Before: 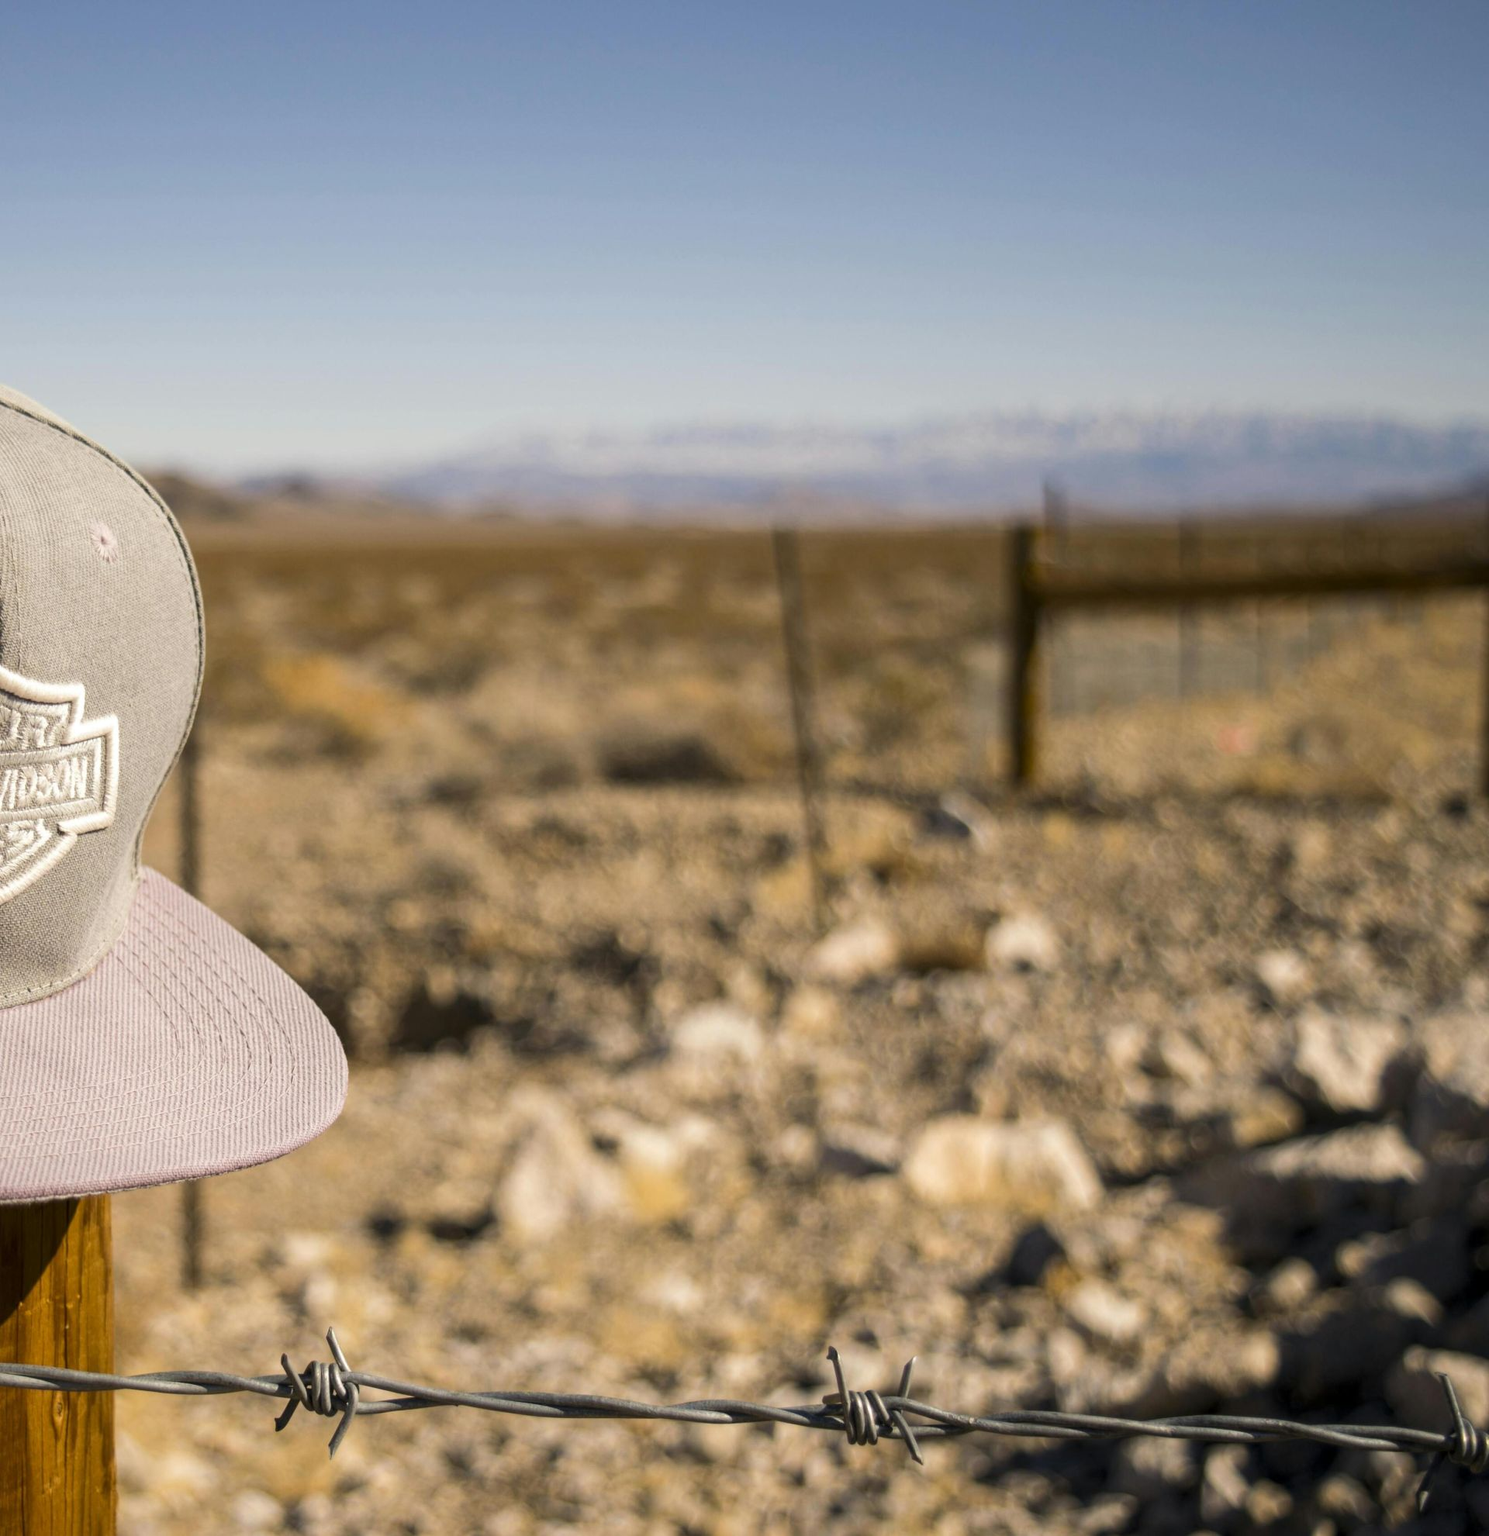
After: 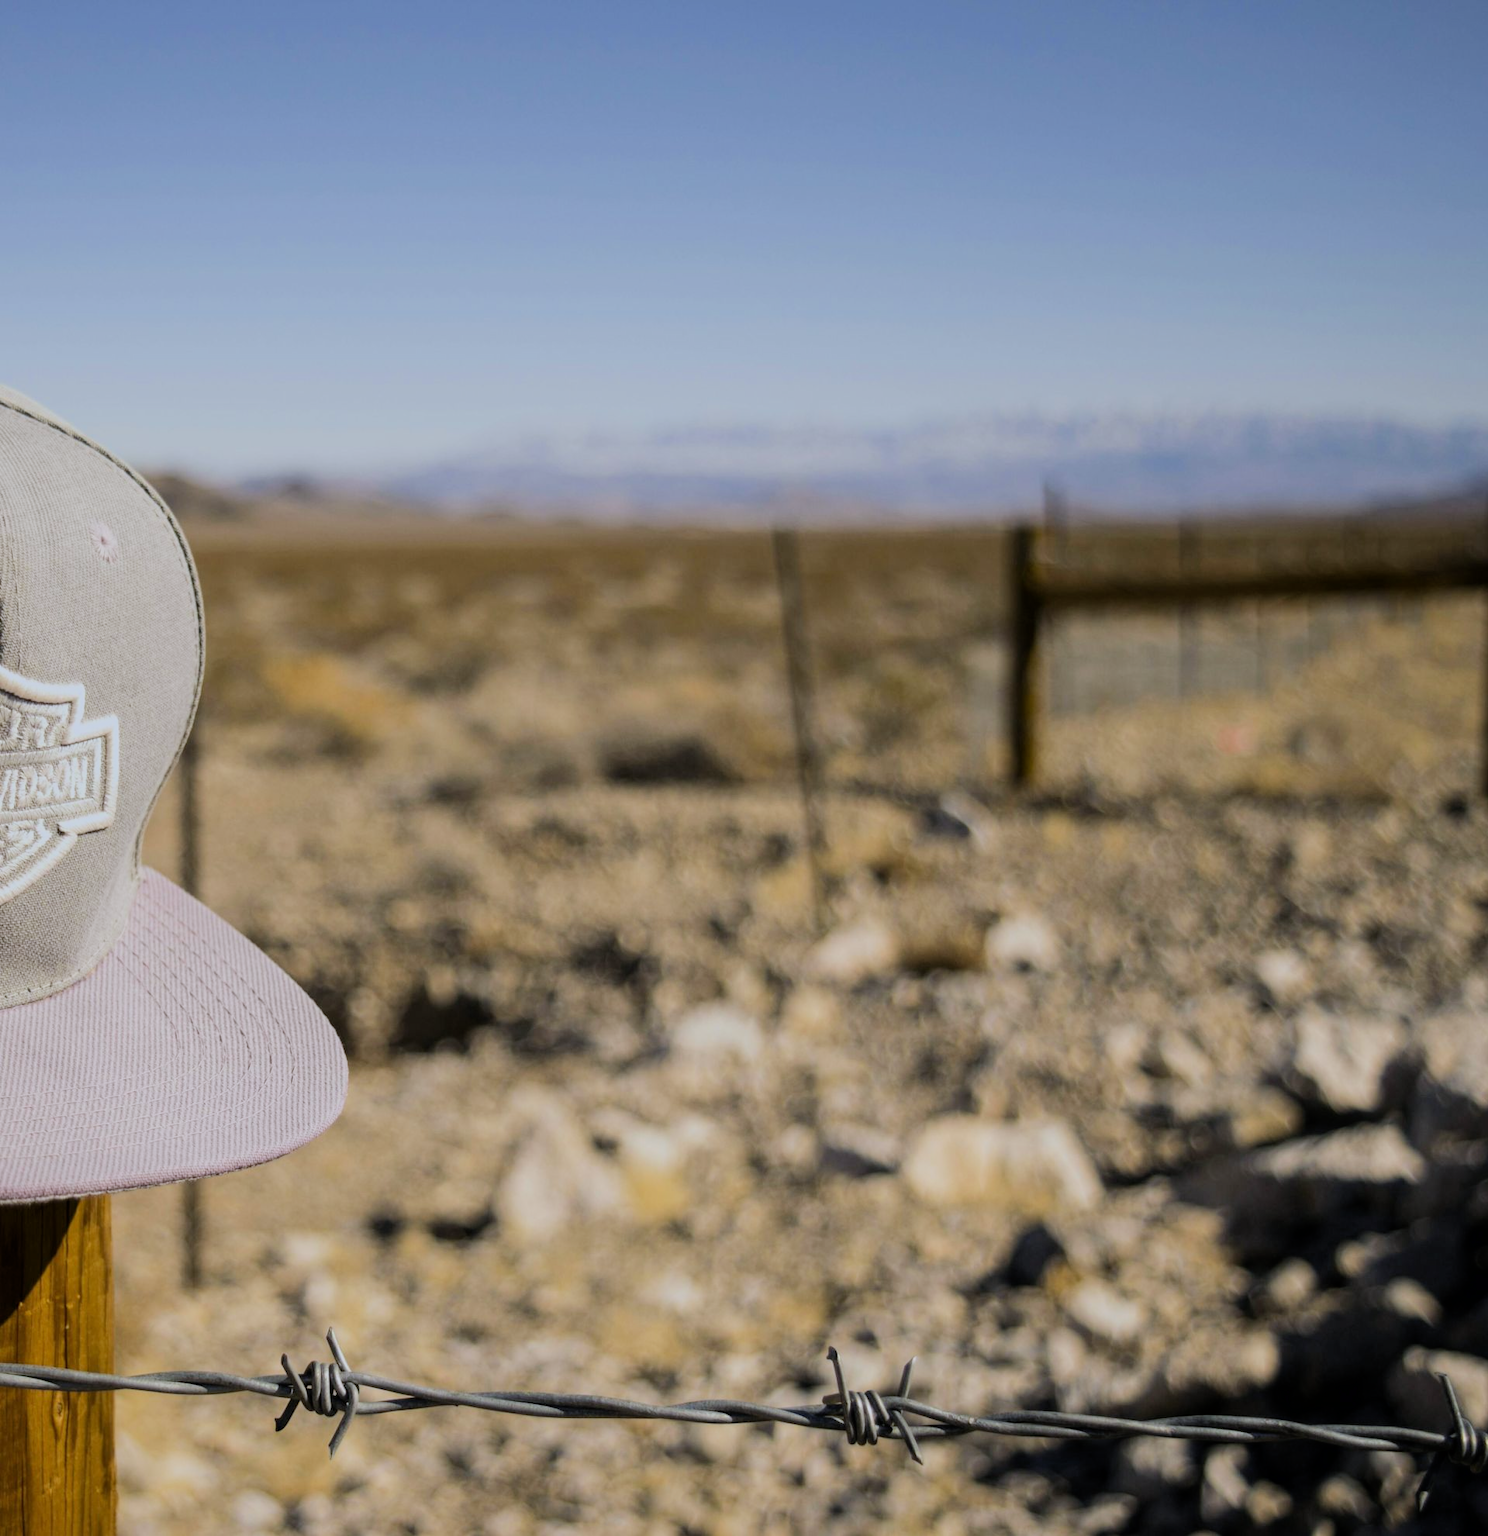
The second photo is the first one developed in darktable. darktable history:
white balance: red 0.954, blue 1.079
filmic rgb: black relative exposure -7.65 EV, white relative exposure 4.56 EV, hardness 3.61, color science v6 (2022)
